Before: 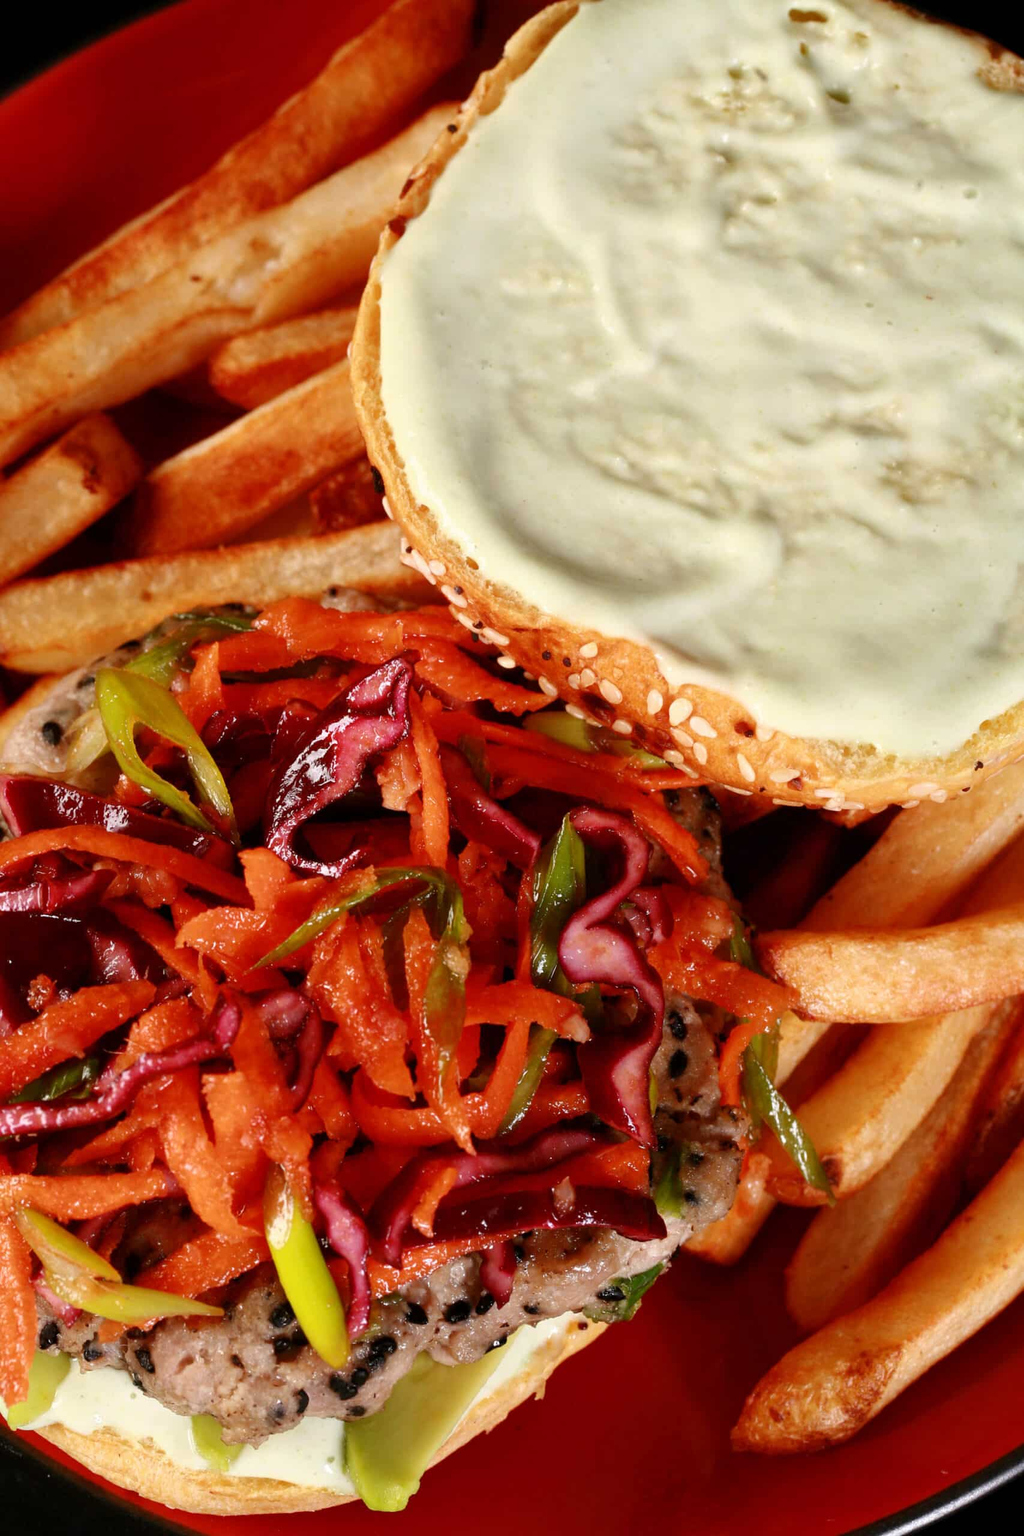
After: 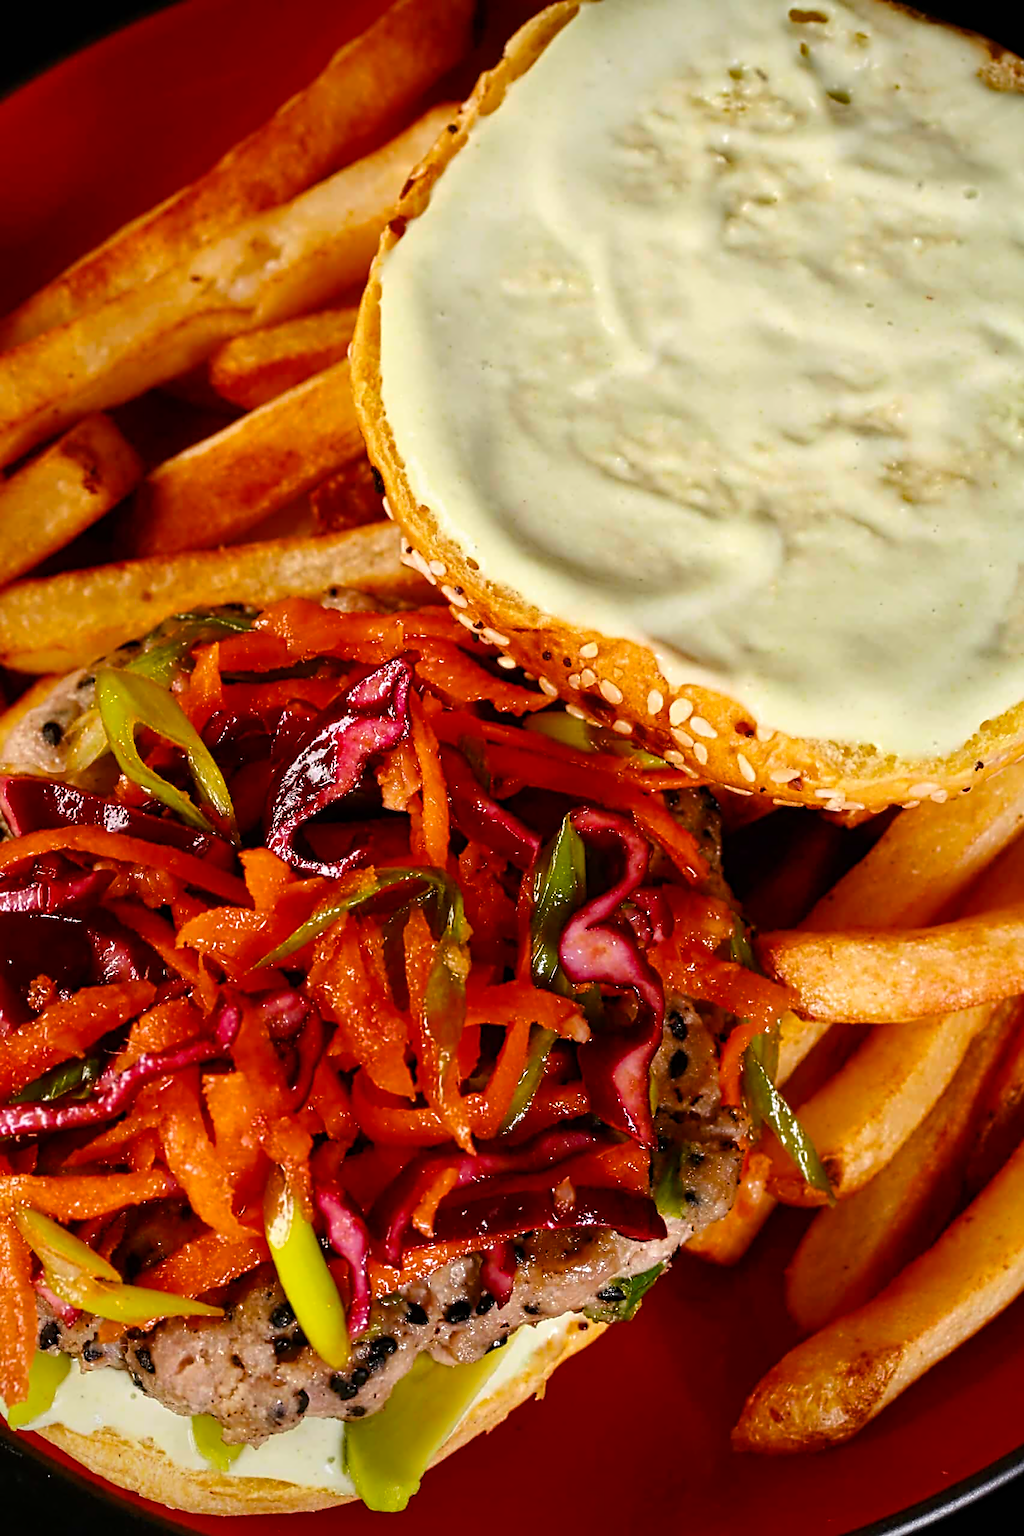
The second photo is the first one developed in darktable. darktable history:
color balance rgb: perceptual saturation grading › global saturation 25%, global vibrance 20%
vignetting: fall-off start 97.23%, saturation -0.024, center (-0.033, -0.042), width/height ratio 1.179, unbound false
contrast equalizer: y [[0.5, 0.5, 0.5, 0.515, 0.749, 0.84], [0.5 ×6], [0.5 ×6], [0, 0, 0, 0.001, 0.067, 0.262], [0 ×6]]
